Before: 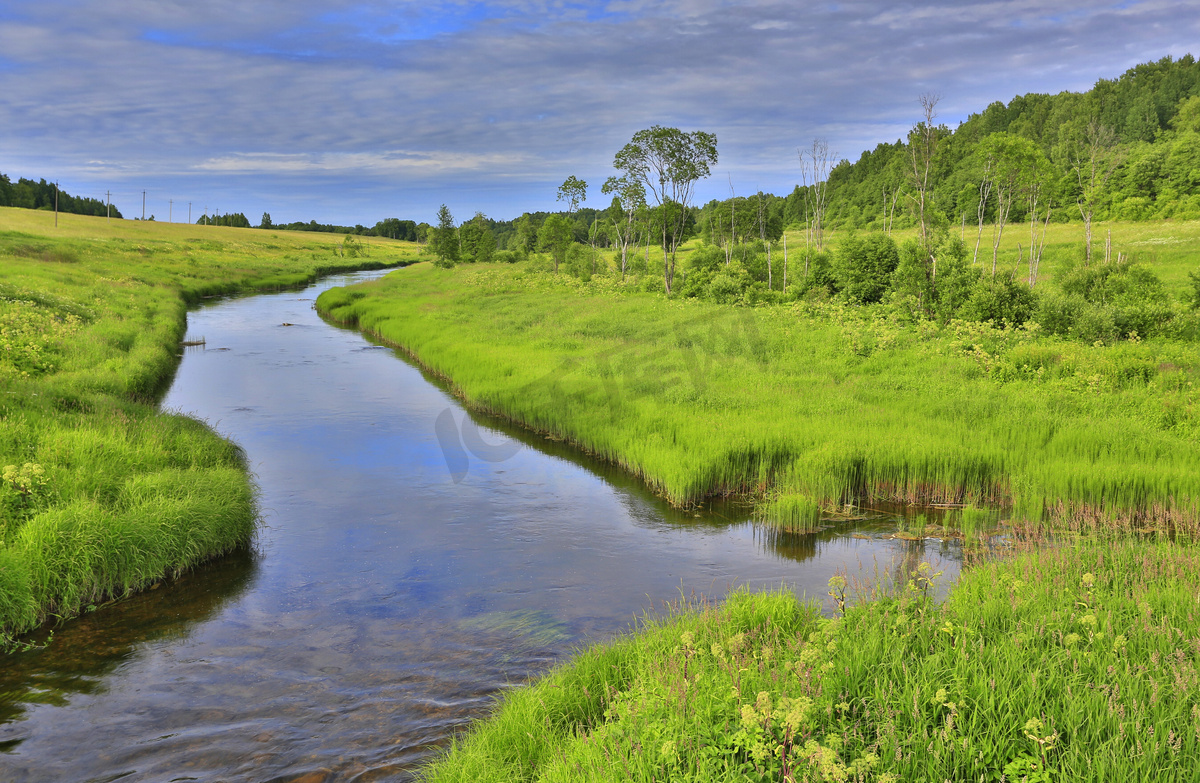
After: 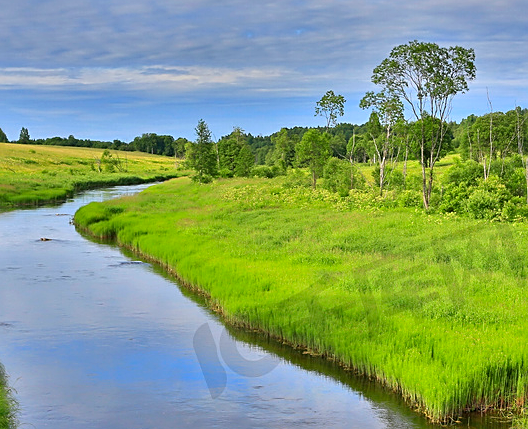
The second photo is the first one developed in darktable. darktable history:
crop: left 20.248%, top 10.86%, right 35.675%, bottom 34.321%
sharpen: on, module defaults
exposure: exposure 0.161 EV, compensate highlight preservation false
